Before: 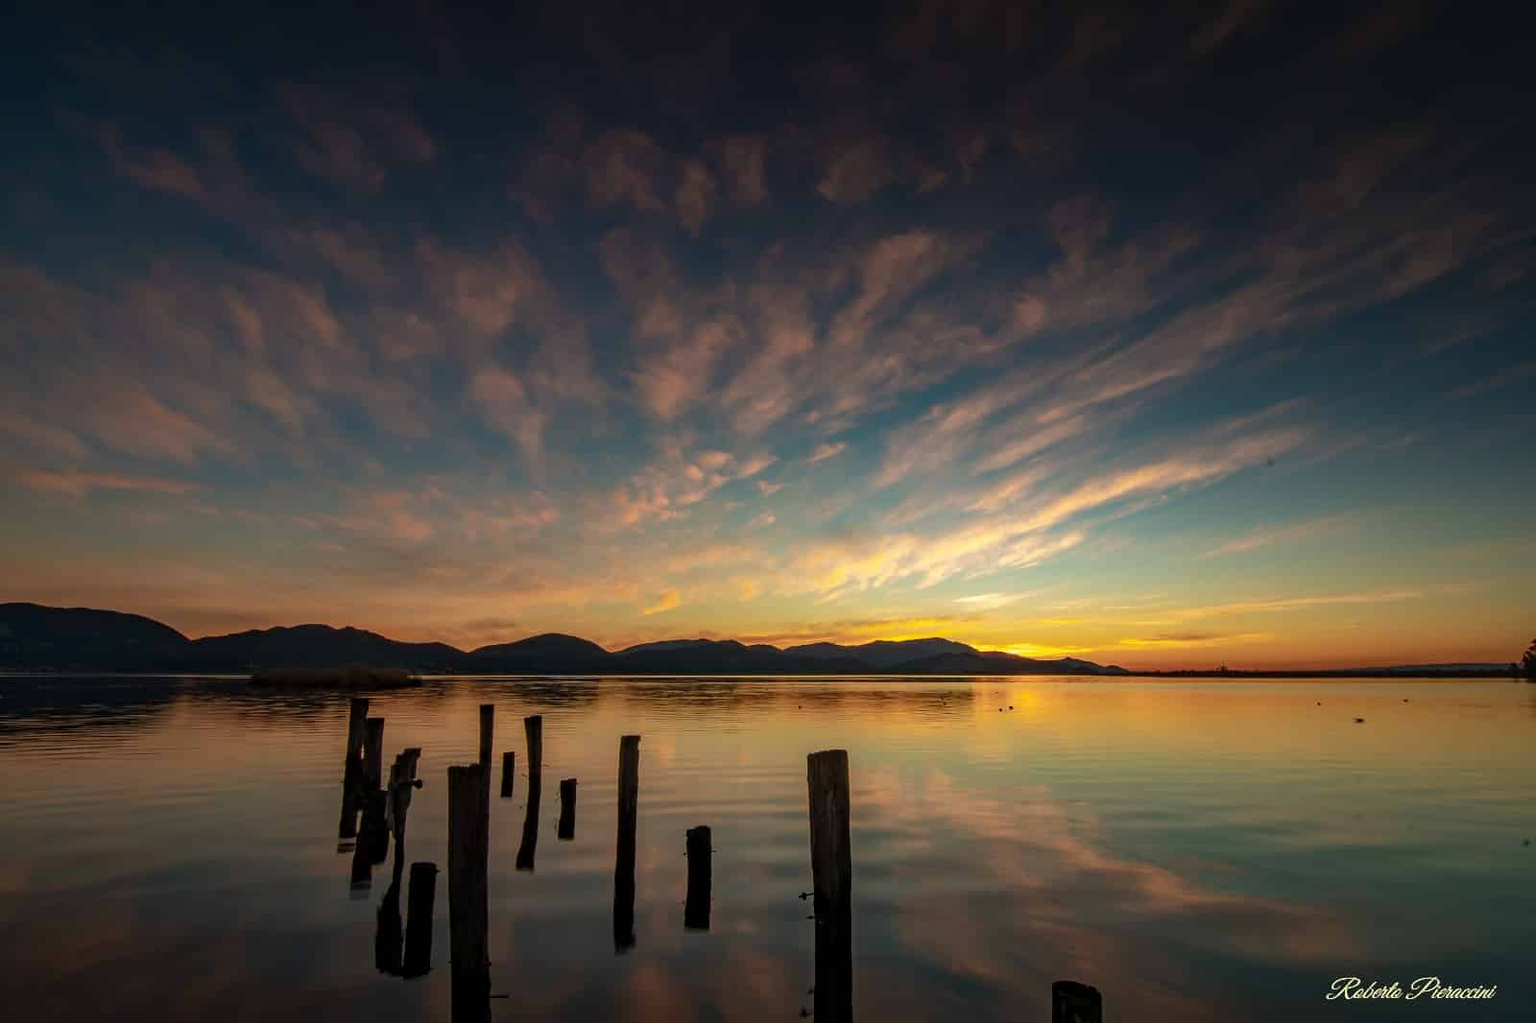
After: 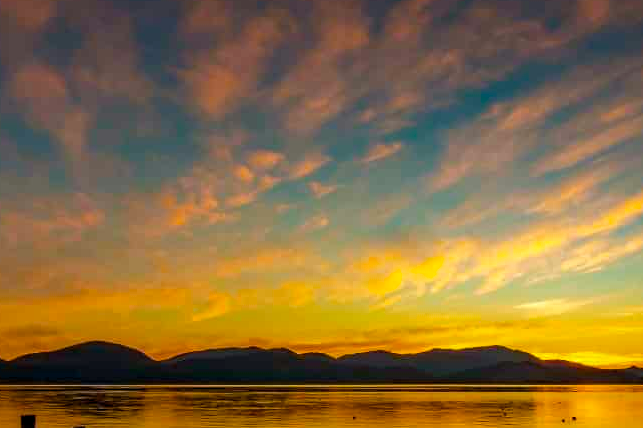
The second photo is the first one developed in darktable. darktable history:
crop: left 29.965%, top 29.992%, right 29.787%, bottom 29.854%
color balance rgb: power › chroma 0.666%, power › hue 60°, global offset › luminance -0.301%, global offset › hue 262.45°, perceptual saturation grading › global saturation 30.379%, global vibrance 39.657%
